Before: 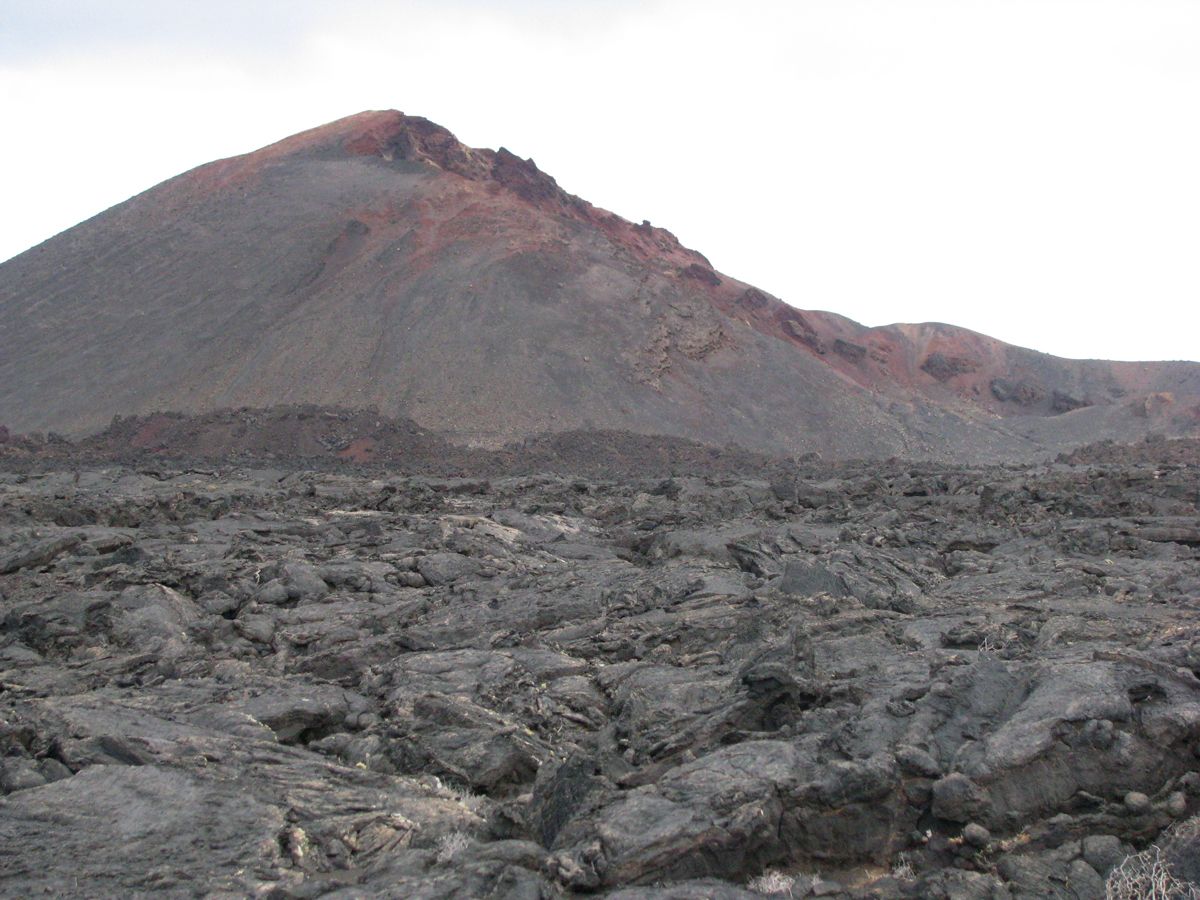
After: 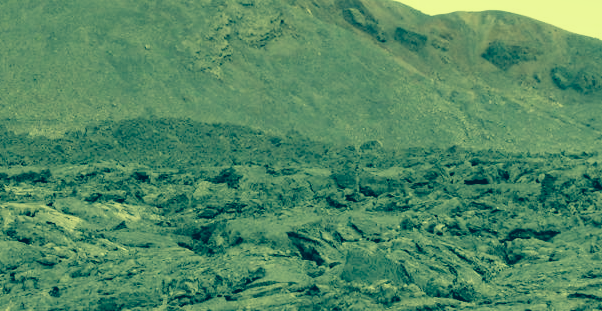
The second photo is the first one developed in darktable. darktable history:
contrast brightness saturation: brightness 0.18, saturation -0.5
white balance: red 1.123, blue 0.83
shadows and highlights: shadows color adjustment 97.66%, soften with gaussian
crop: left 36.607%, top 34.735%, right 13.146%, bottom 30.611%
haze removal: adaptive false
filmic rgb: black relative exposure -5 EV, white relative exposure 3.2 EV, hardness 3.42, contrast 1.2, highlights saturation mix -50%
color correction: highlights a* -15.58, highlights b* 40, shadows a* -40, shadows b* -26.18
